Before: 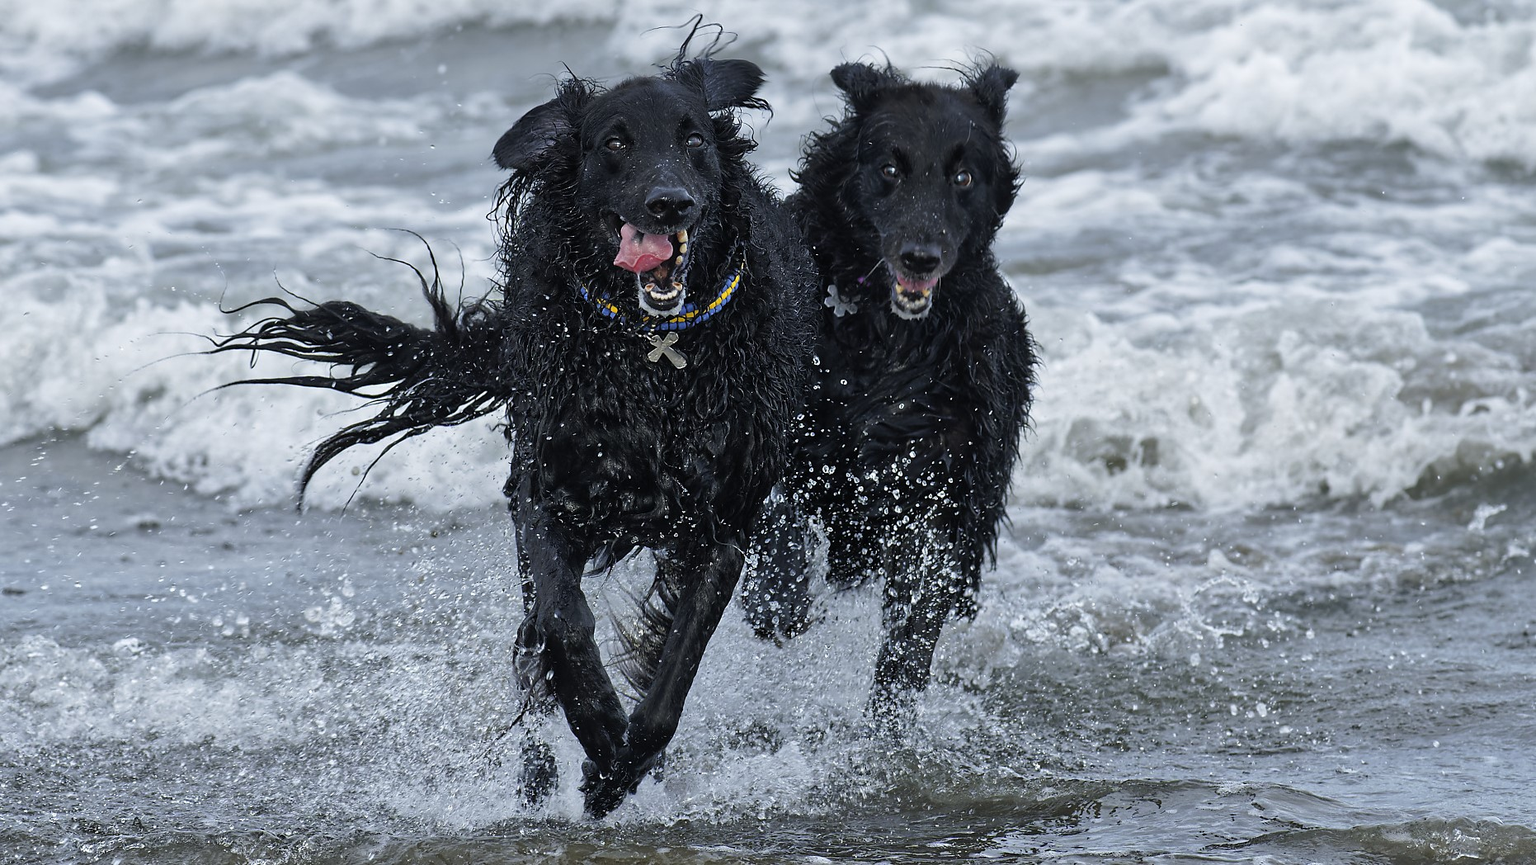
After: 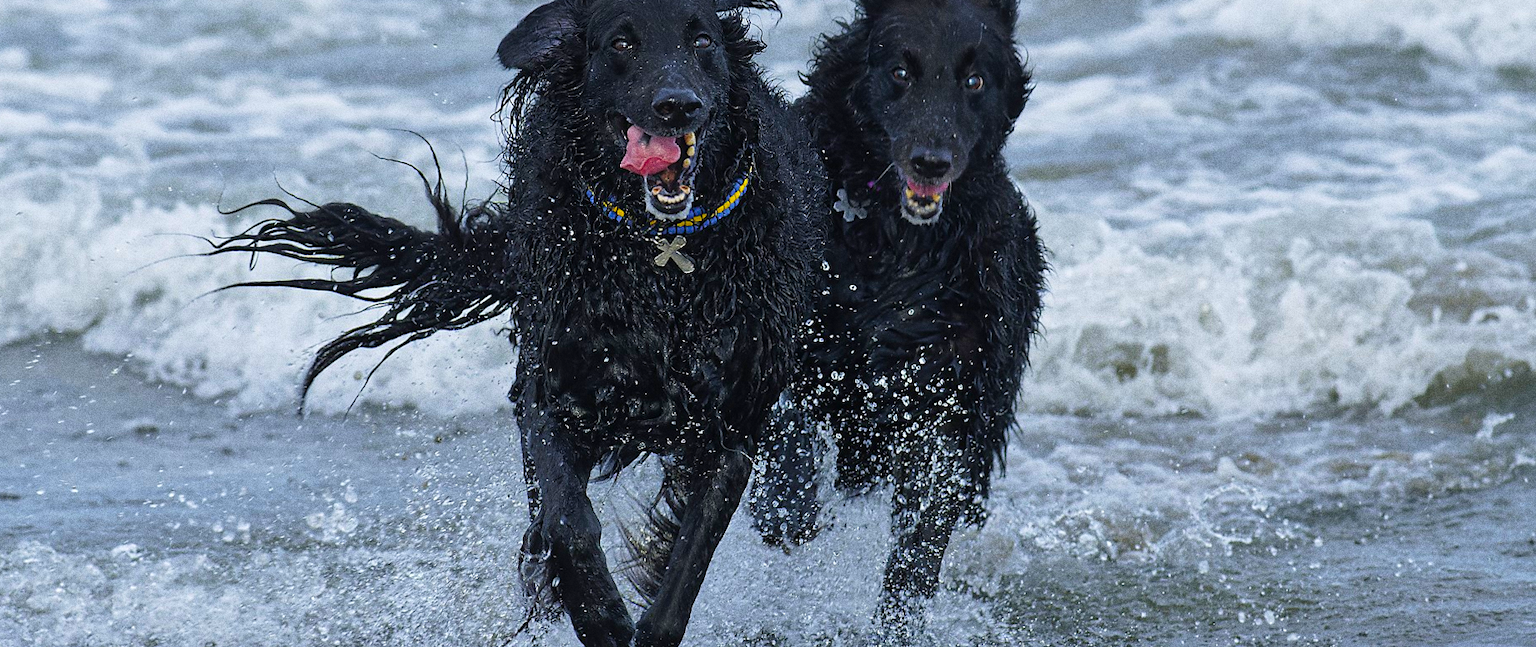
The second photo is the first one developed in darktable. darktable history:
crop: top 11.038%, bottom 13.962%
velvia: on, module defaults
rotate and perspective: rotation 0.174°, lens shift (vertical) 0.013, lens shift (horizontal) 0.019, shear 0.001, automatic cropping original format, crop left 0.007, crop right 0.991, crop top 0.016, crop bottom 0.997
contrast equalizer: y [[0.5, 0.5, 0.472, 0.5, 0.5, 0.5], [0.5 ×6], [0.5 ×6], [0 ×6], [0 ×6]]
color balance rgb: linear chroma grading › global chroma 15%, perceptual saturation grading › global saturation 30%
contrast brightness saturation: saturation -0.05
grain: coarseness 0.09 ISO, strength 40%
